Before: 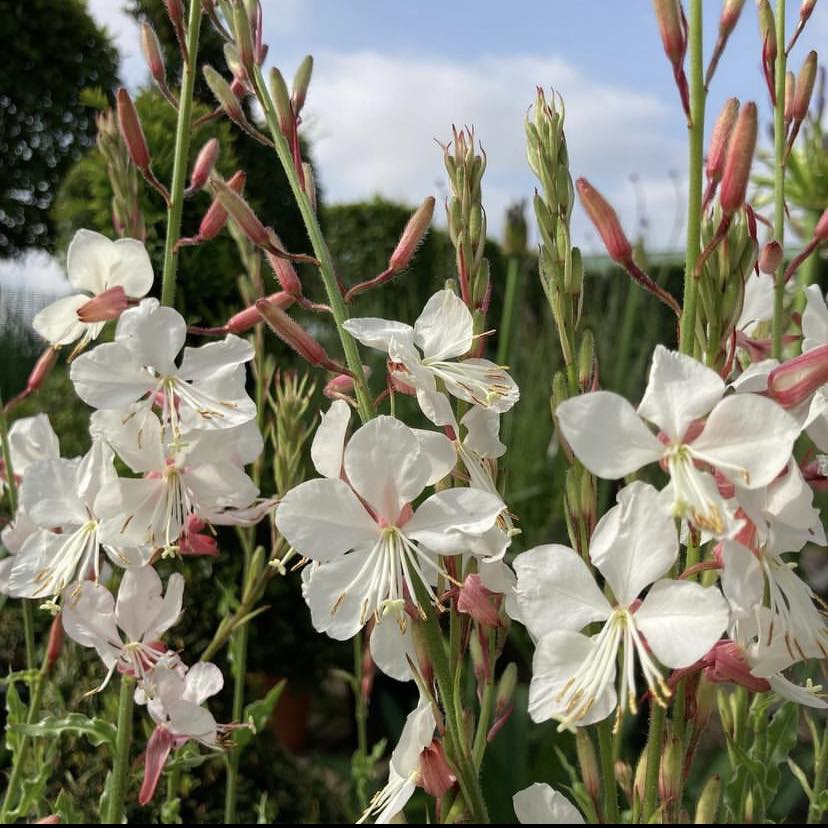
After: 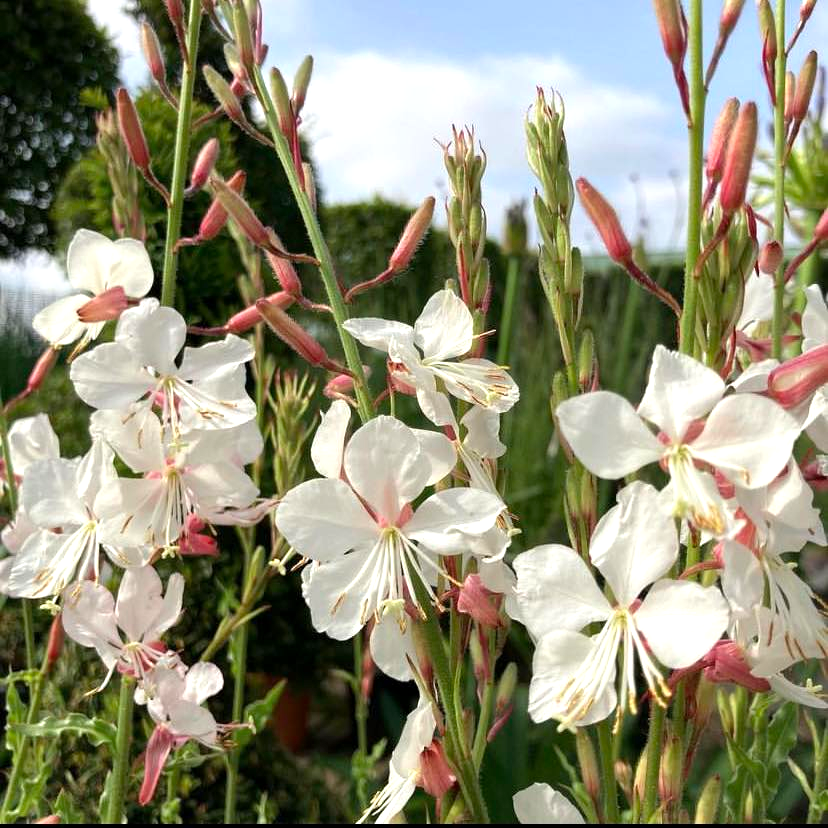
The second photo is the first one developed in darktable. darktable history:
exposure: black level correction 0.001, exposure 0.499 EV, compensate exposure bias true, compensate highlight preservation false
shadows and highlights: shadows 20.36, highlights -19.59, soften with gaussian
